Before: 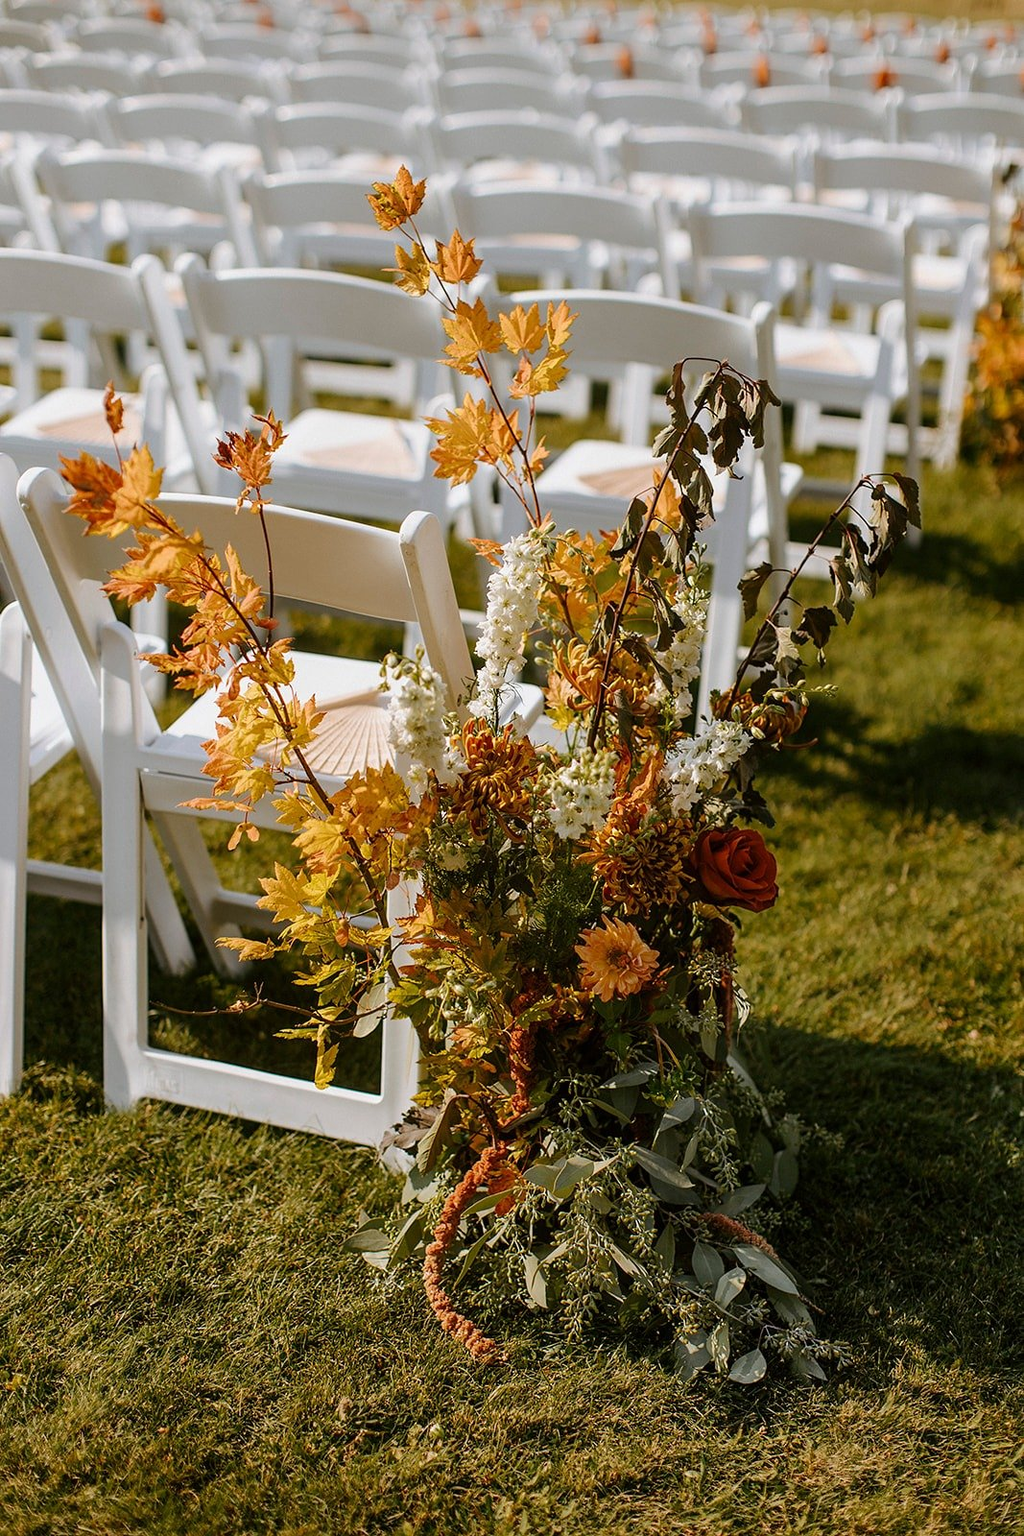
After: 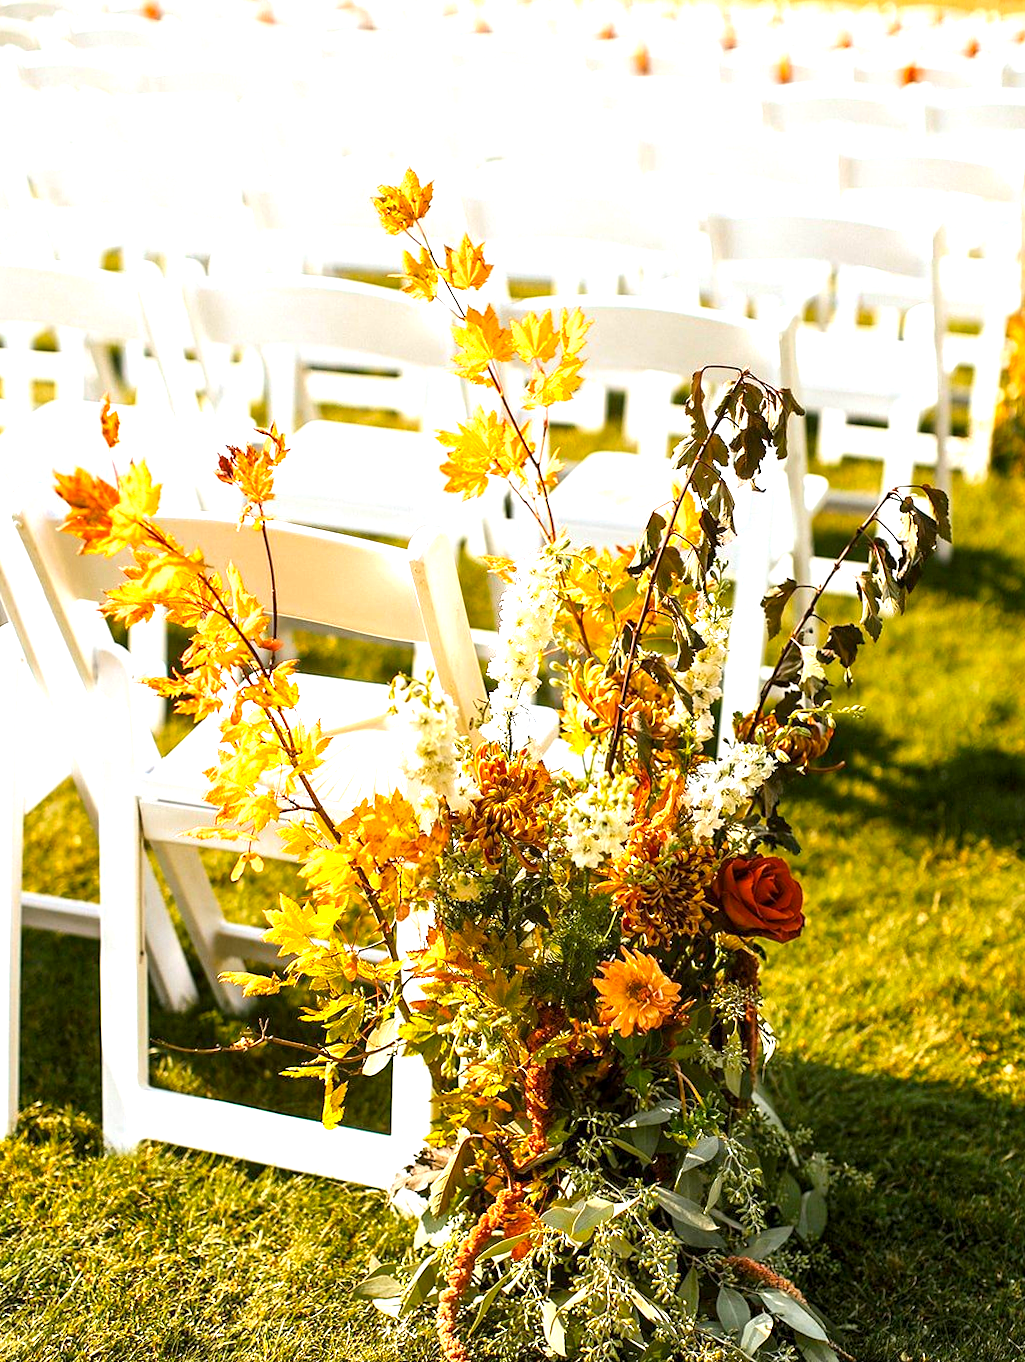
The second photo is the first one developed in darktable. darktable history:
color balance rgb: perceptual saturation grading › global saturation 15.041%, global vibrance 10.038%
exposure: black level correction 0.001, exposure 1.712 EV, compensate exposure bias true, compensate highlight preservation false
crop and rotate: angle 0.295°, left 0.331%, right 2.844%, bottom 14.198%
